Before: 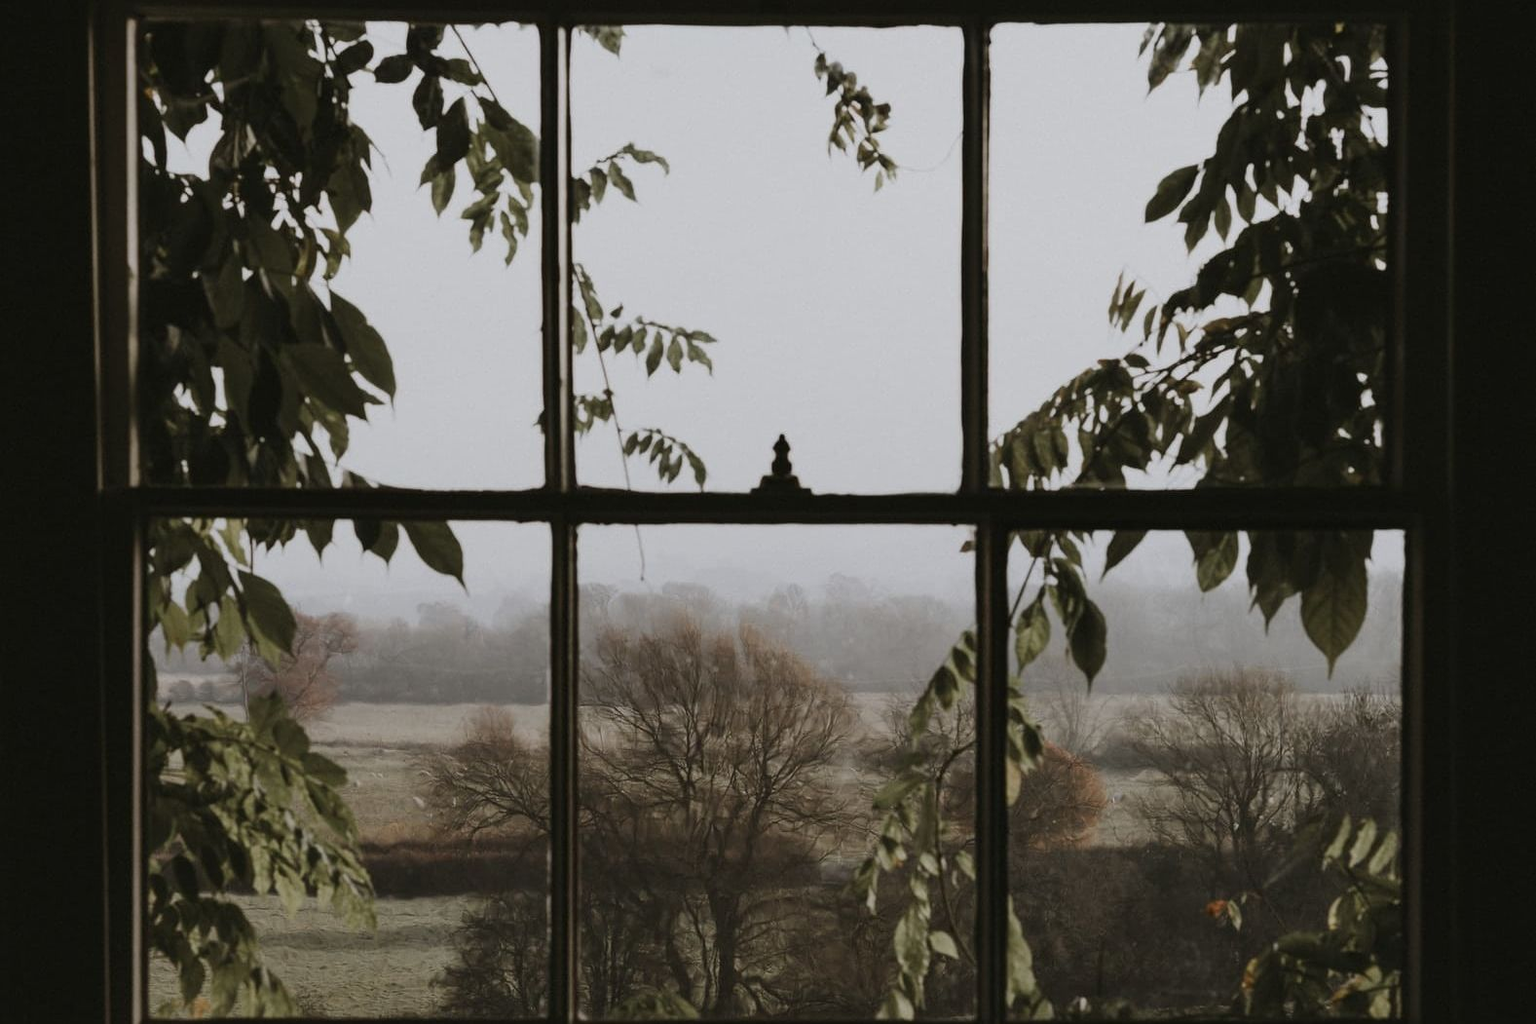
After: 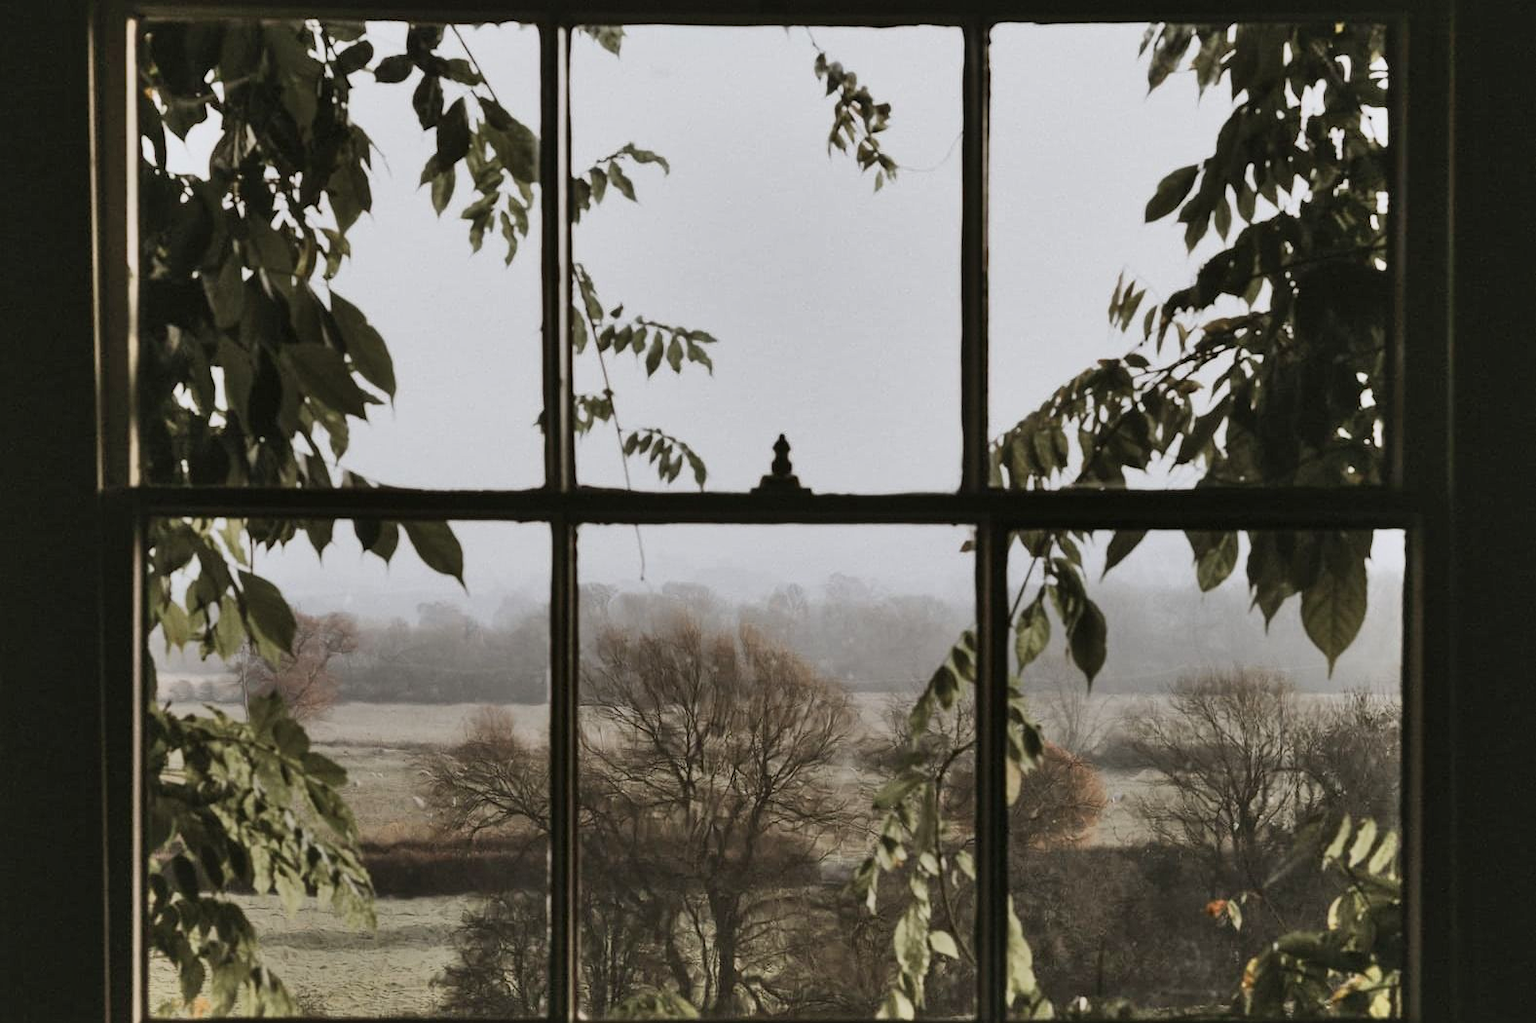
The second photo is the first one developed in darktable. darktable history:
shadows and highlights: white point adjustment 1, soften with gaussian
exposure: exposure 0.127 EV, compensate highlight preservation false
local contrast: mode bilateral grid, contrast 20, coarseness 50, detail 120%, midtone range 0.2
